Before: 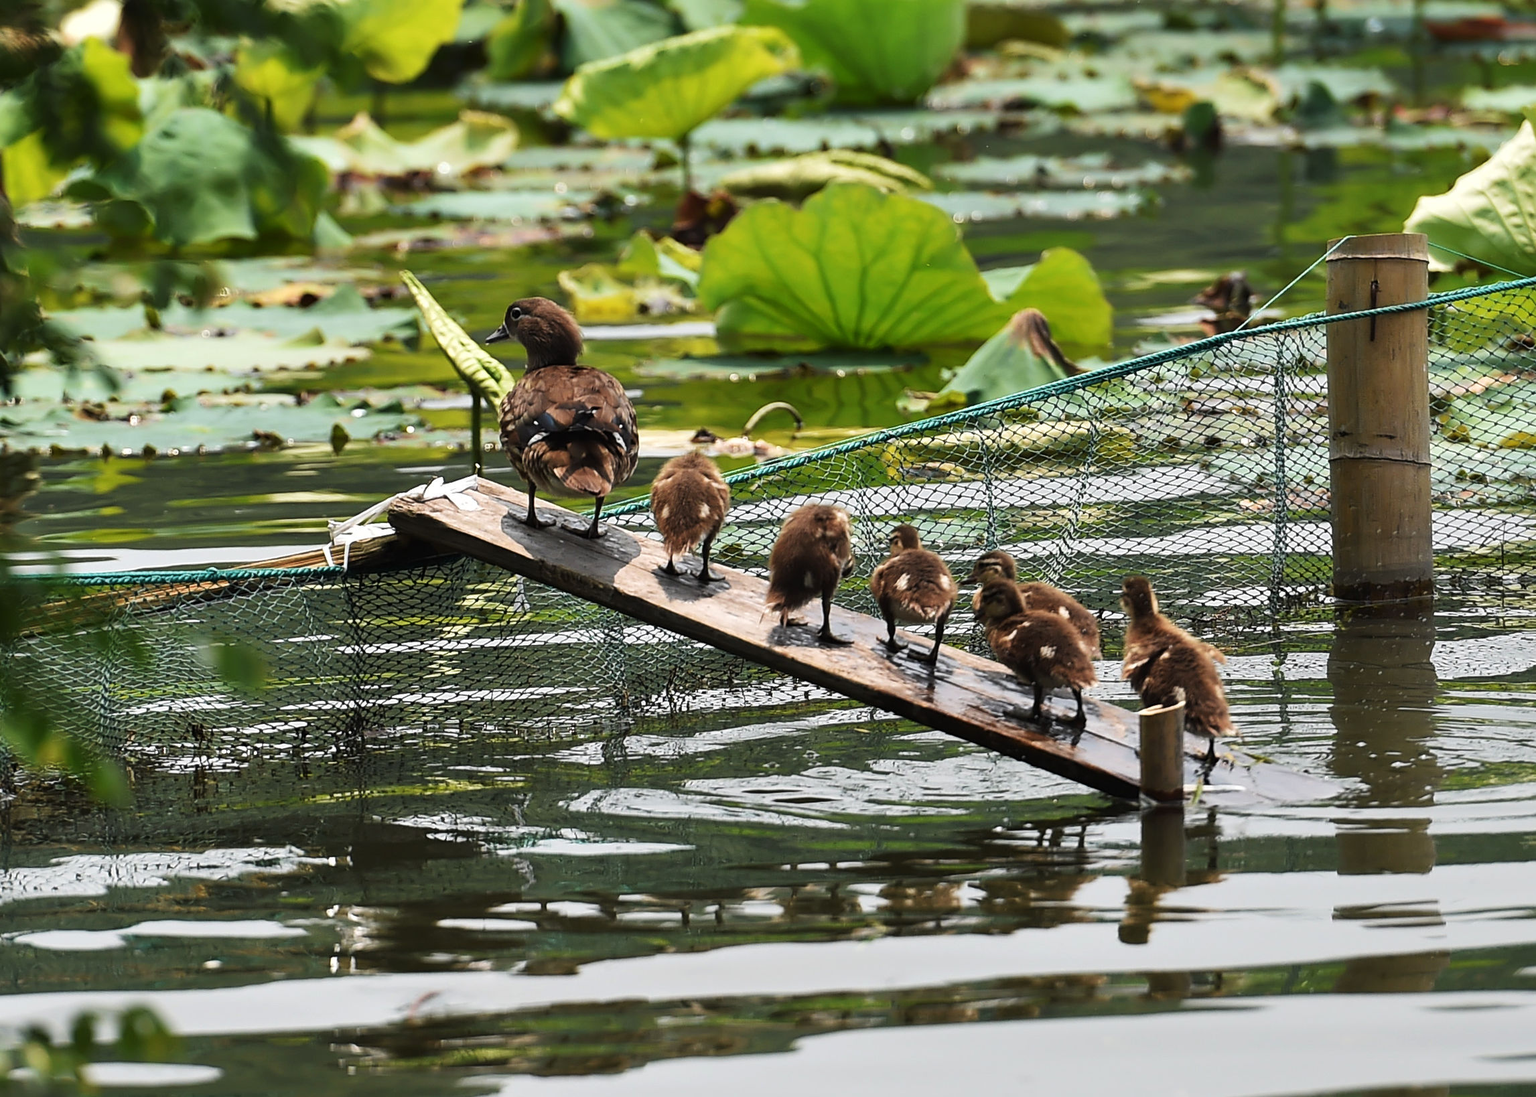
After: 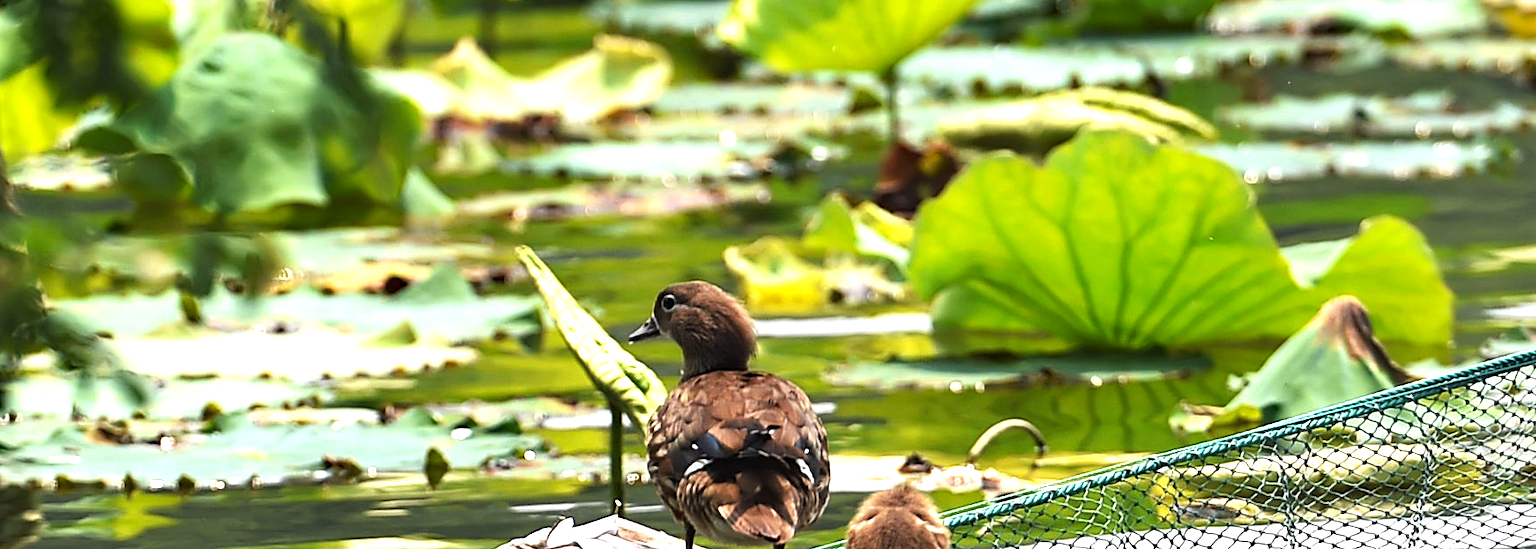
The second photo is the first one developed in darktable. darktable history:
exposure: black level correction 0, exposure 0.895 EV, compensate highlight preservation false
haze removal: compatibility mode true, adaptive false
crop: left 0.538%, top 7.635%, right 23.463%, bottom 54.278%
